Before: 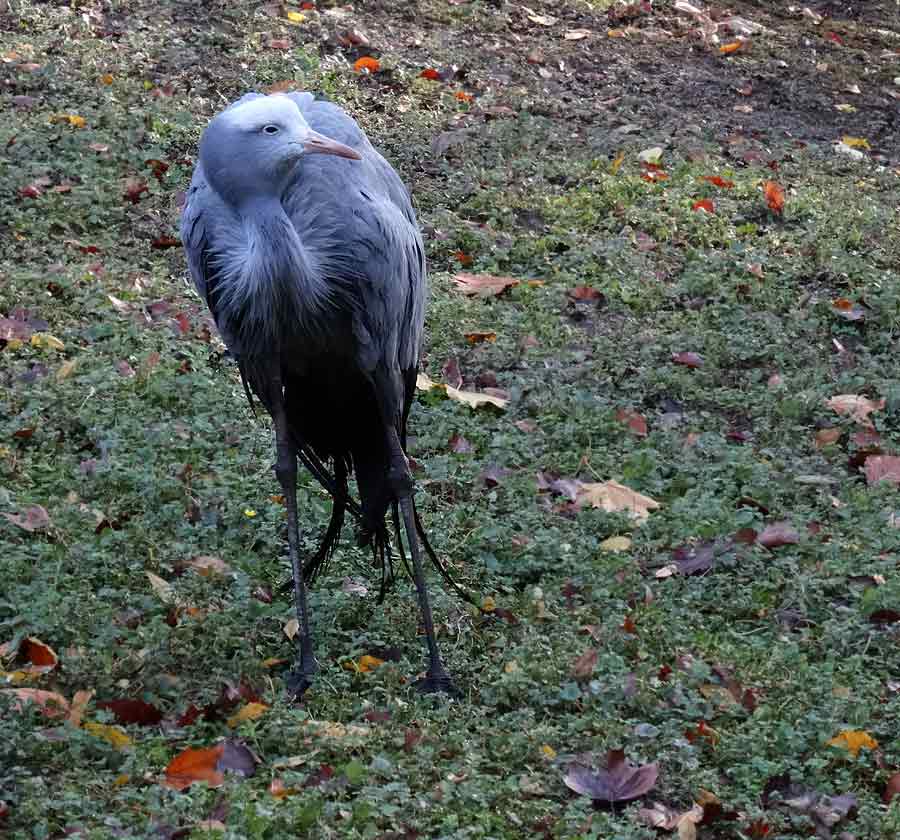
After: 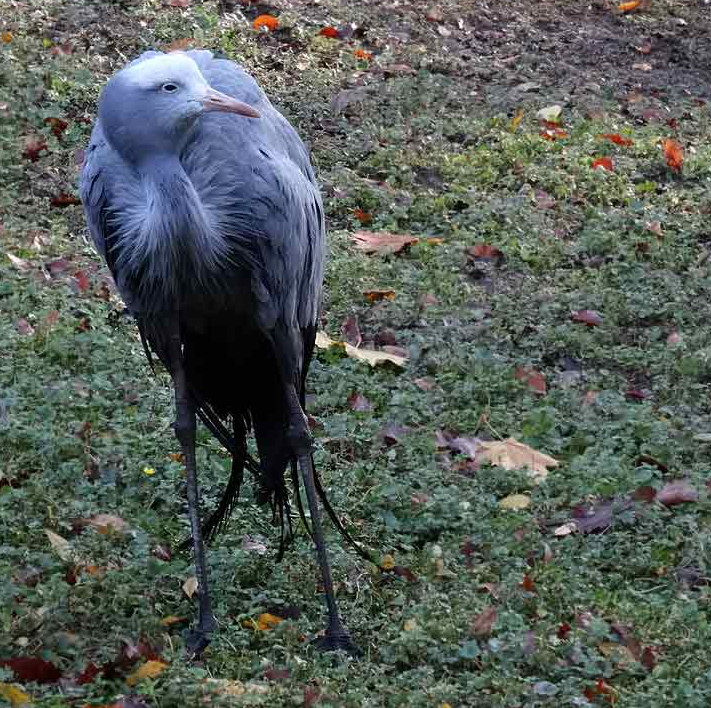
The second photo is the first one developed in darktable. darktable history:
crop: left 11.33%, top 5.012%, right 9.585%, bottom 10.634%
